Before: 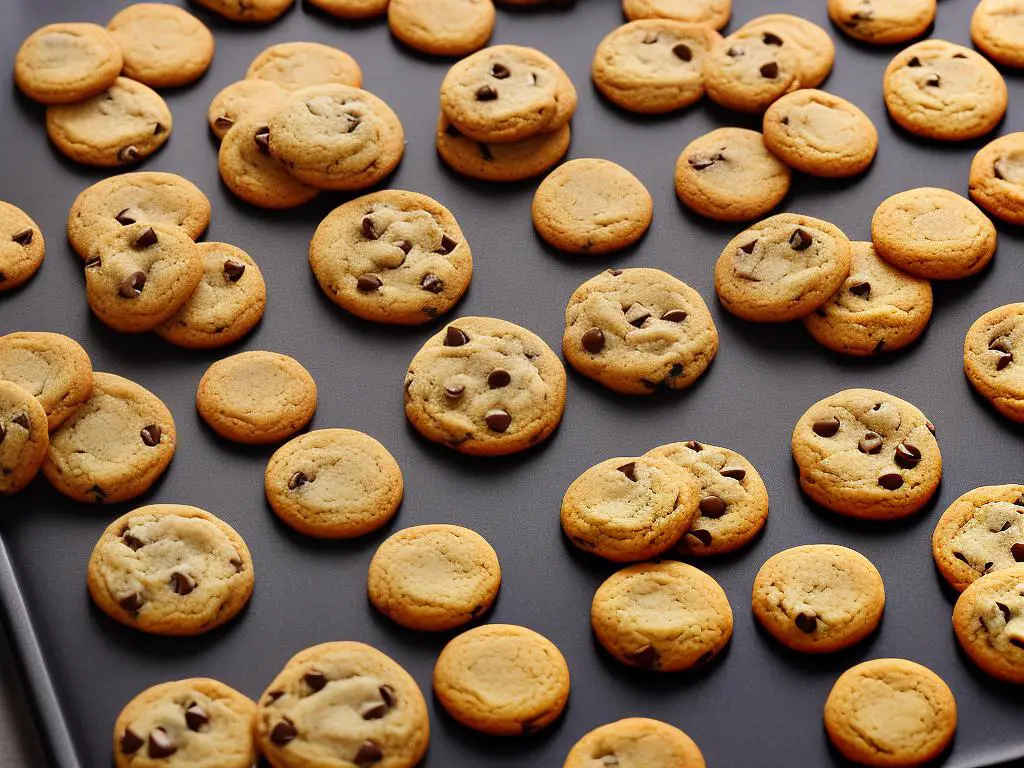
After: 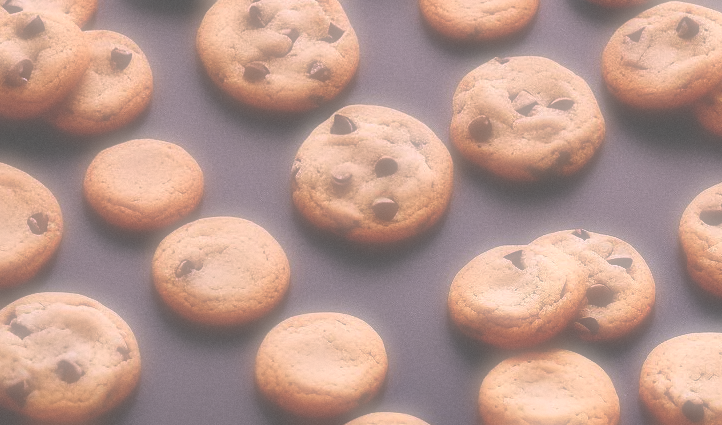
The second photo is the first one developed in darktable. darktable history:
tone equalizer: on, module defaults
grain: coarseness 0.47 ISO
color correction: saturation 0.8
soften: on, module defaults
white balance: red 1.188, blue 1.11
crop: left 11.123%, top 27.61%, right 18.3%, bottom 17.034%
exposure: black level correction -0.087, compensate highlight preservation false
